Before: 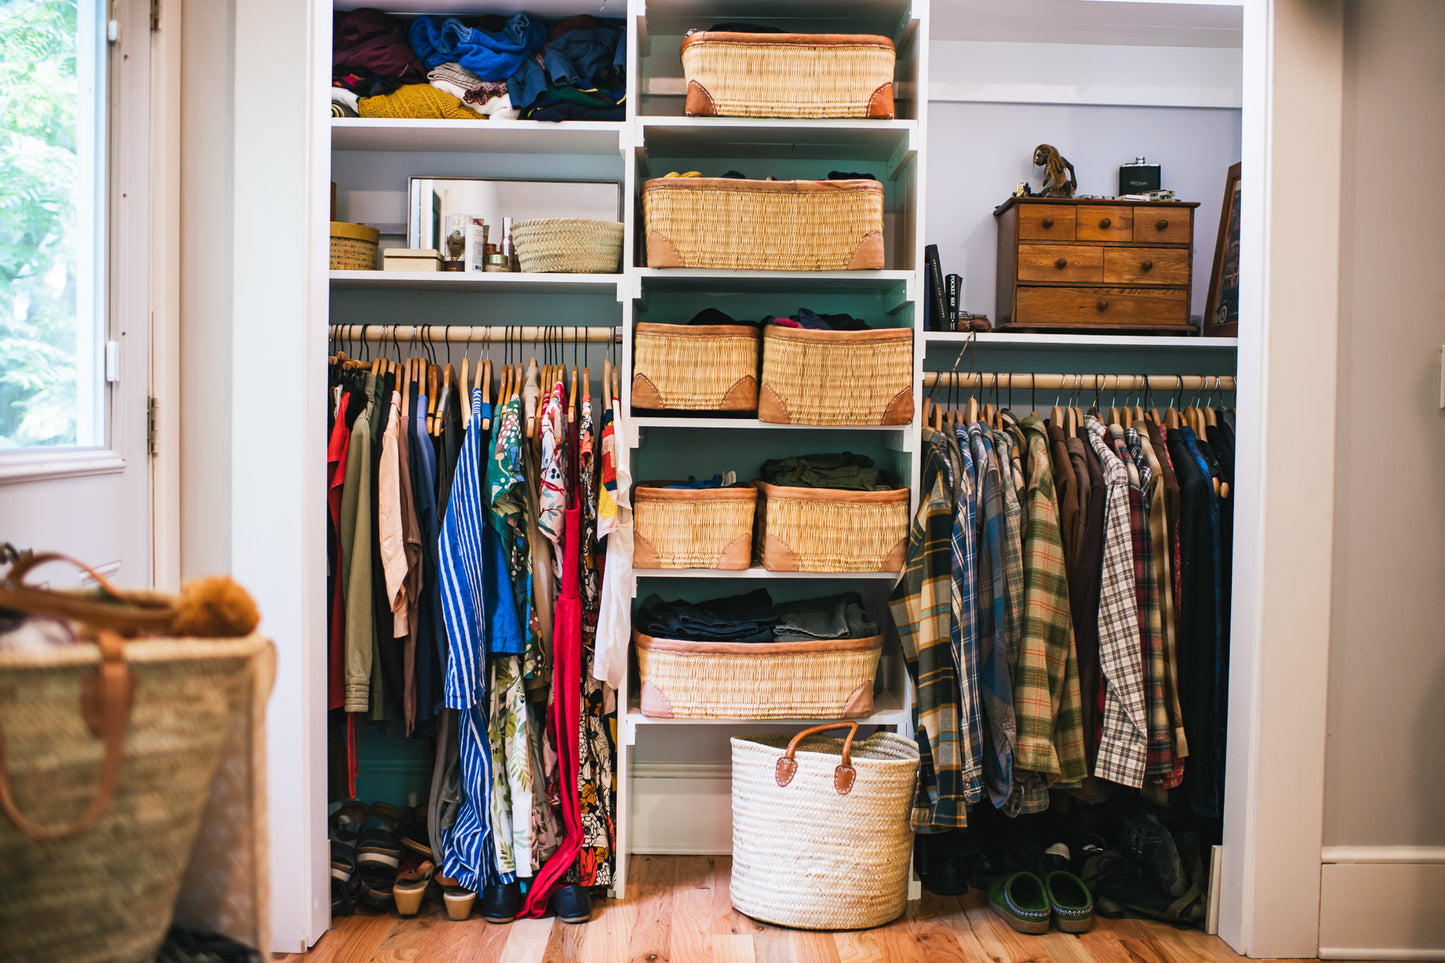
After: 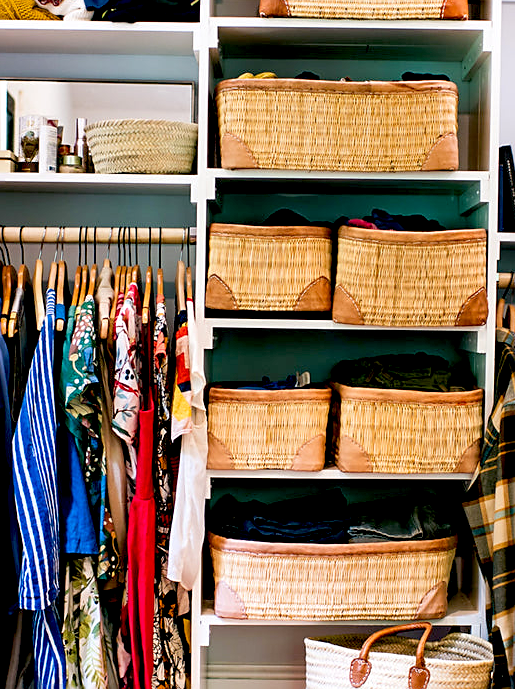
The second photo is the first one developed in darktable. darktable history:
sharpen: radius 1.856, amount 0.412, threshold 1.46
crop and rotate: left 29.524%, top 10.359%, right 34.82%, bottom 18.003%
base curve: curves: ch0 [(0, 0) (0.283, 0.295) (1, 1)], preserve colors none
exposure: black level correction 0.024, exposure 0.185 EV, compensate highlight preservation false
